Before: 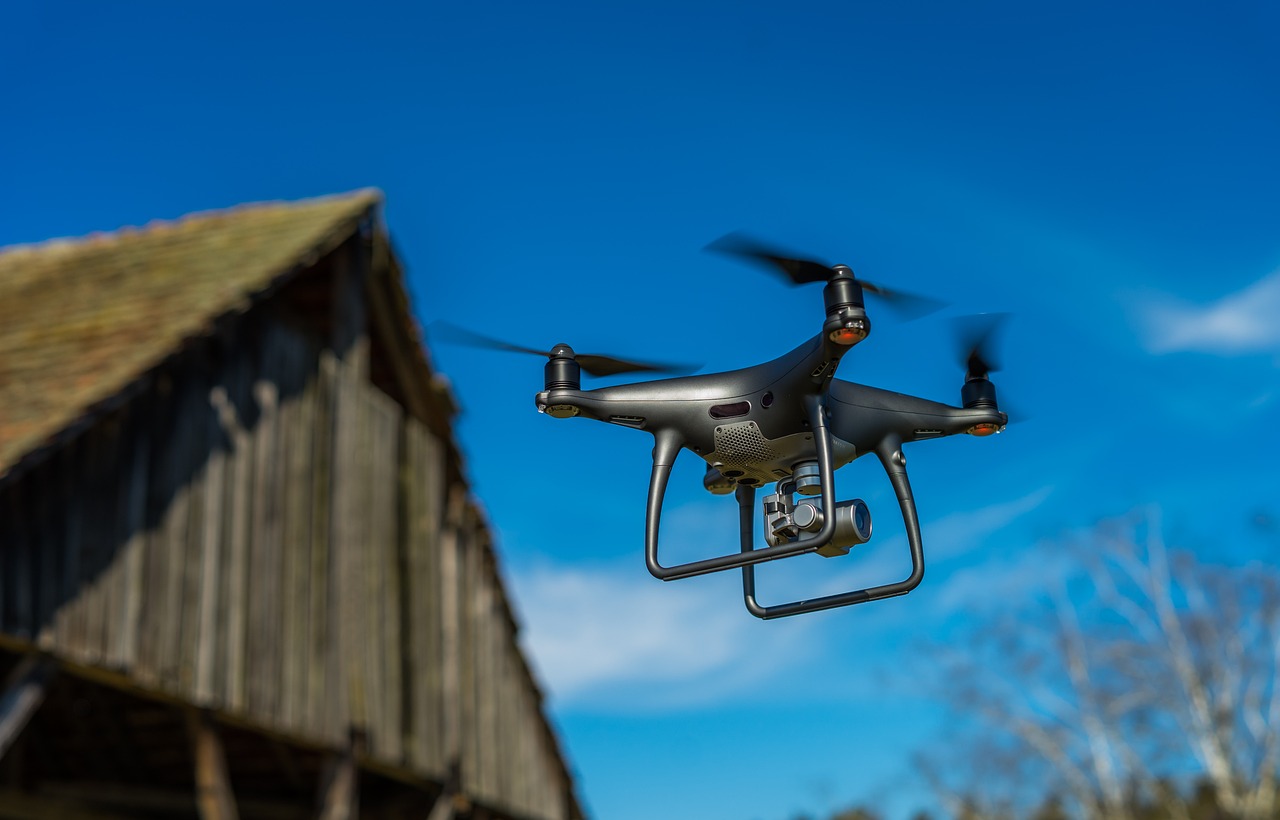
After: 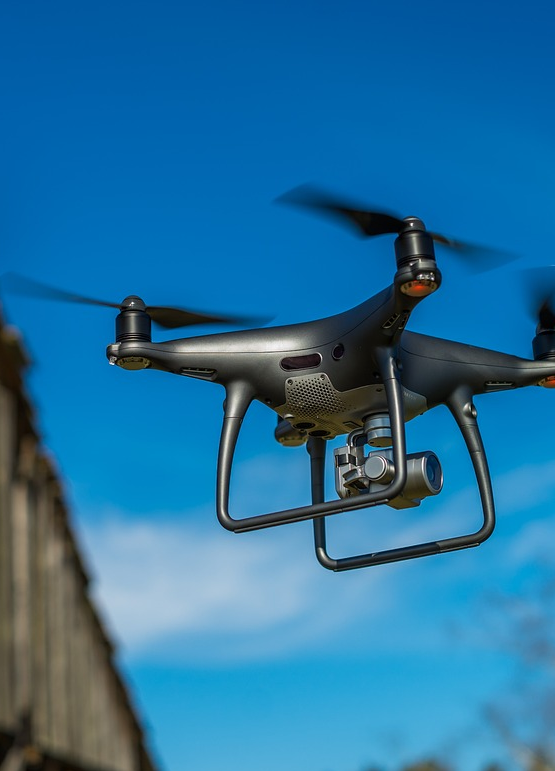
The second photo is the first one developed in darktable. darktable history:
crop: left 33.568%, top 5.933%, right 23.023%
levels: black 3.83%
